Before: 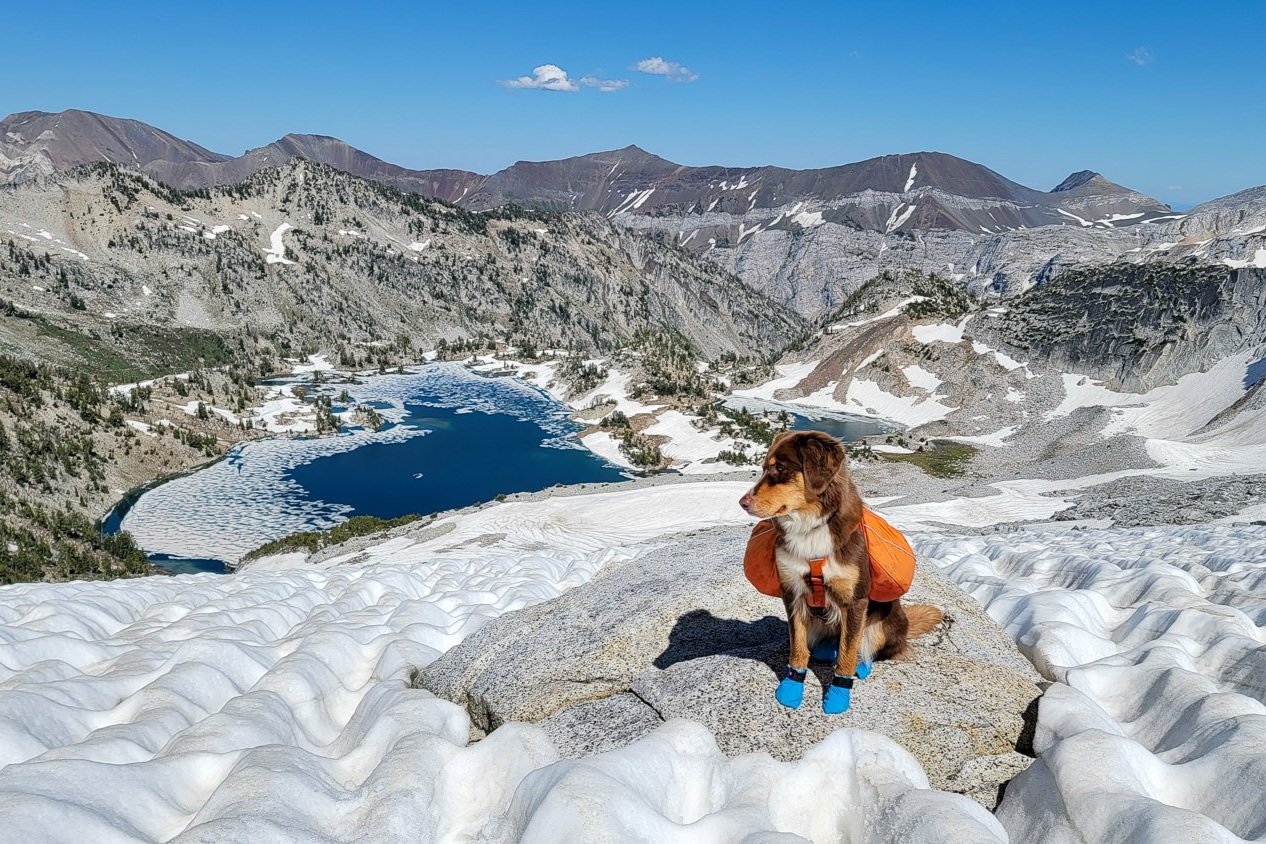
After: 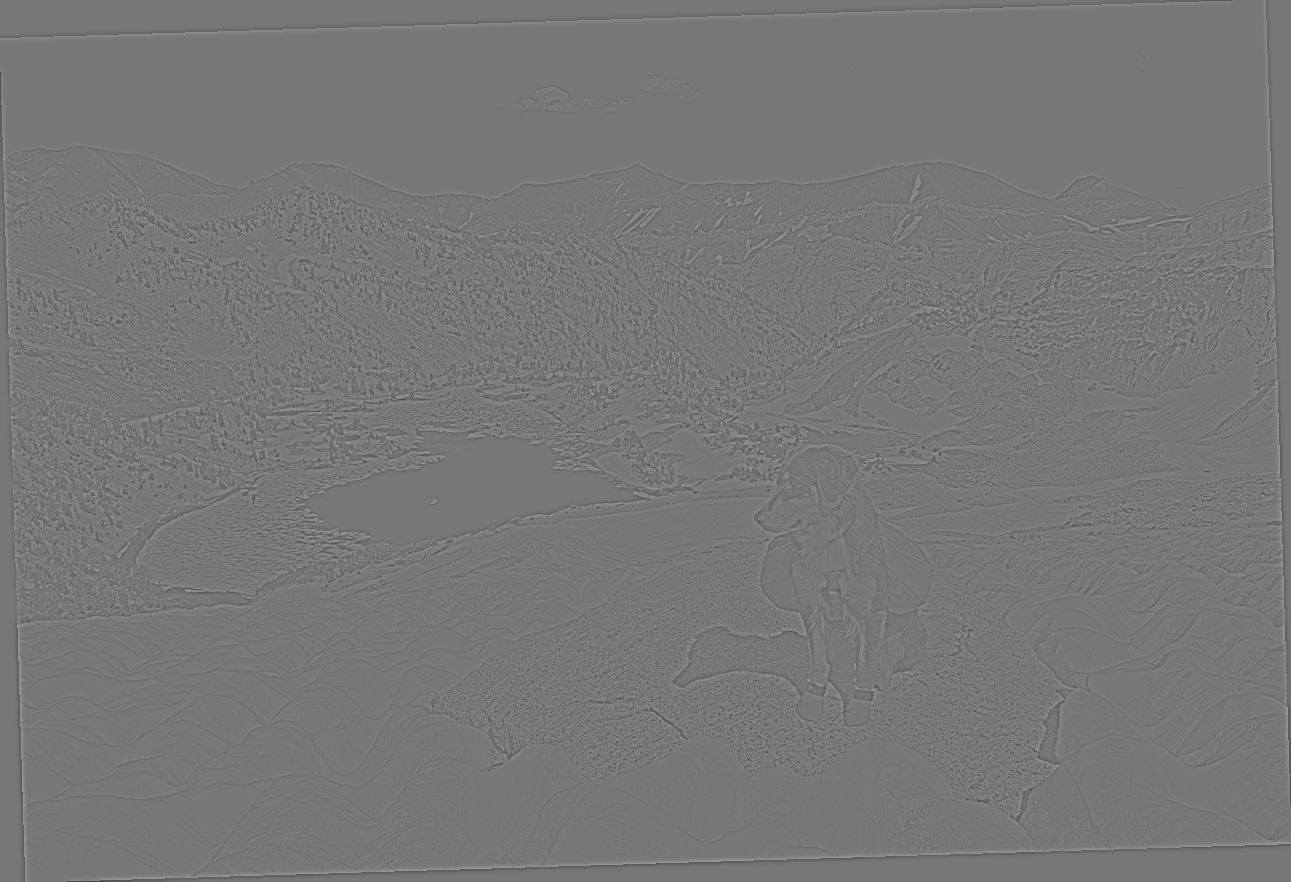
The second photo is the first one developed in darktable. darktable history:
highpass: sharpness 5.84%, contrast boost 8.44%
rotate and perspective: rotation -1.75°, automatic cropping off
